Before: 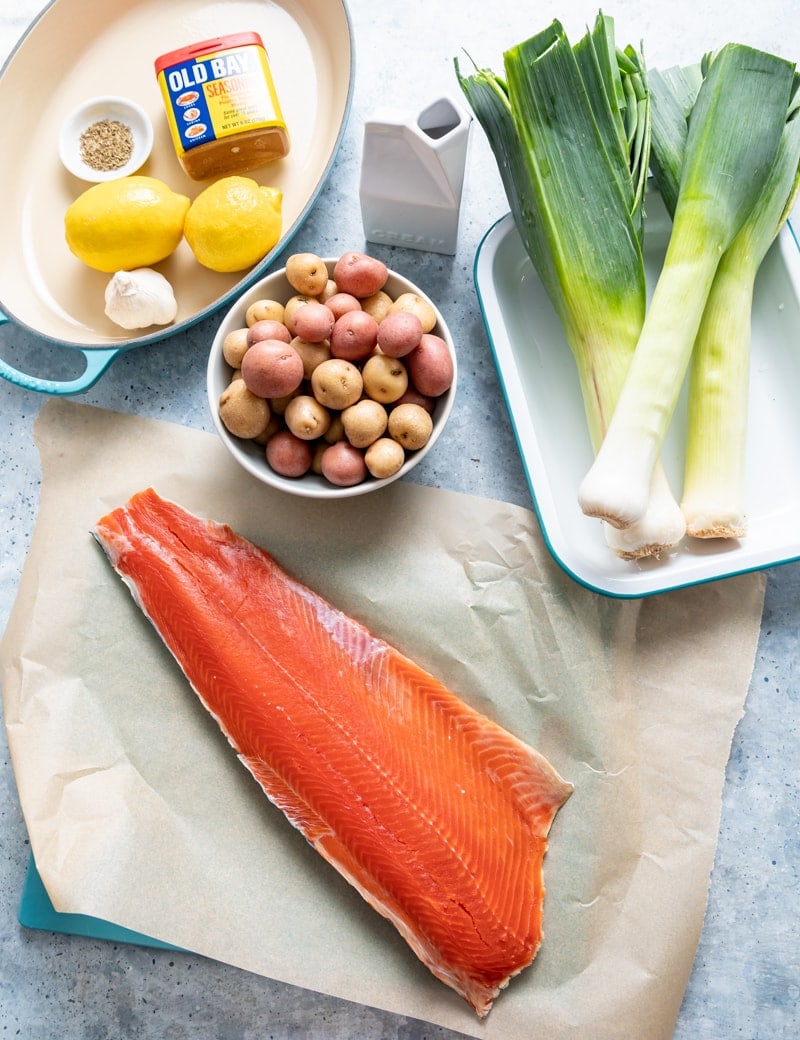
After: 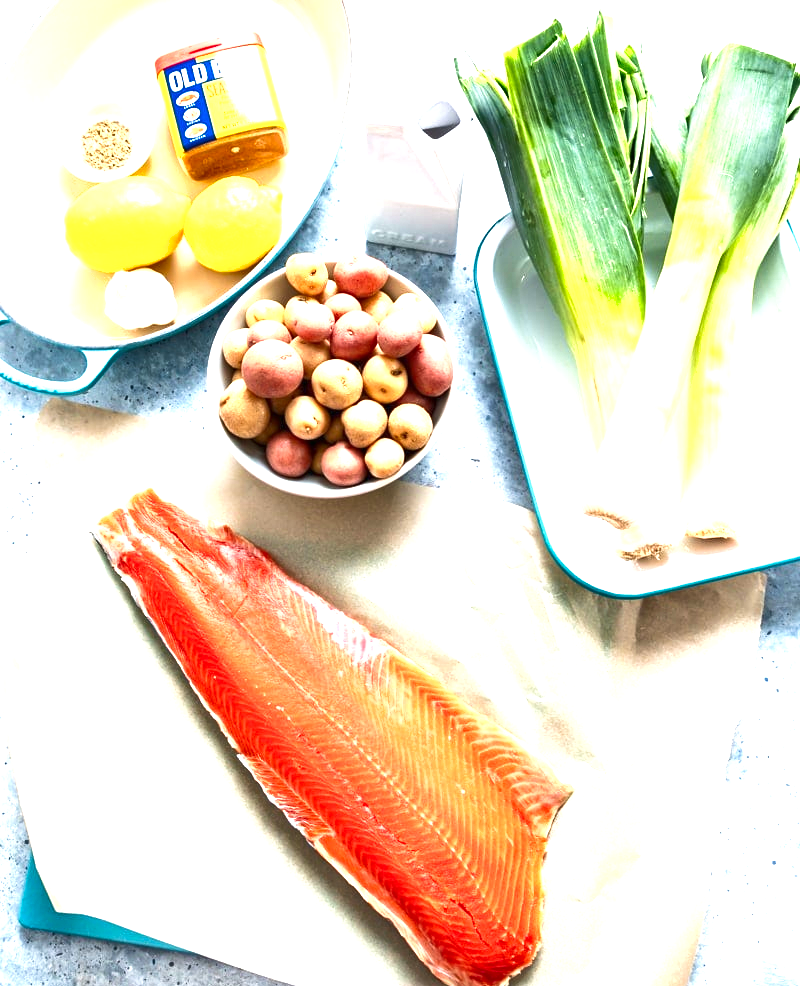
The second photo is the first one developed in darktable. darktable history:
crop and rotate: top 0%, bottom 5.097%
velvia: on, module defaults
shadows and highlights: shadows 37.27, highlights -28.18, soften with gaussian
exposure: black level correction 0, exposure 1.45 EV, compensate exposure bias true, compensate highlight preservation false
